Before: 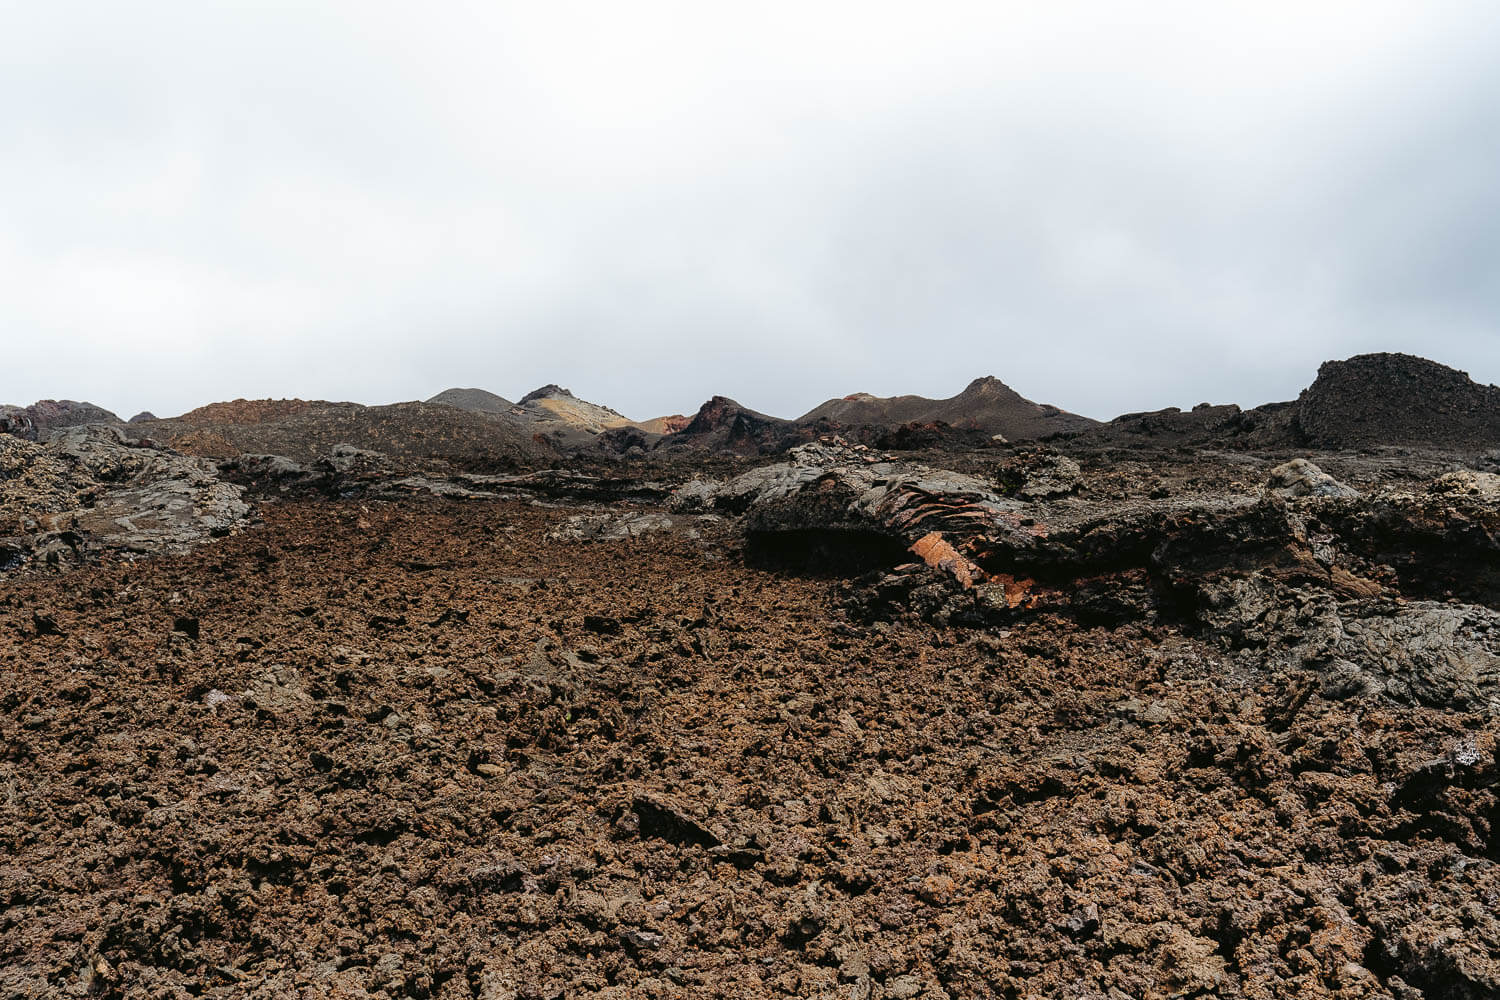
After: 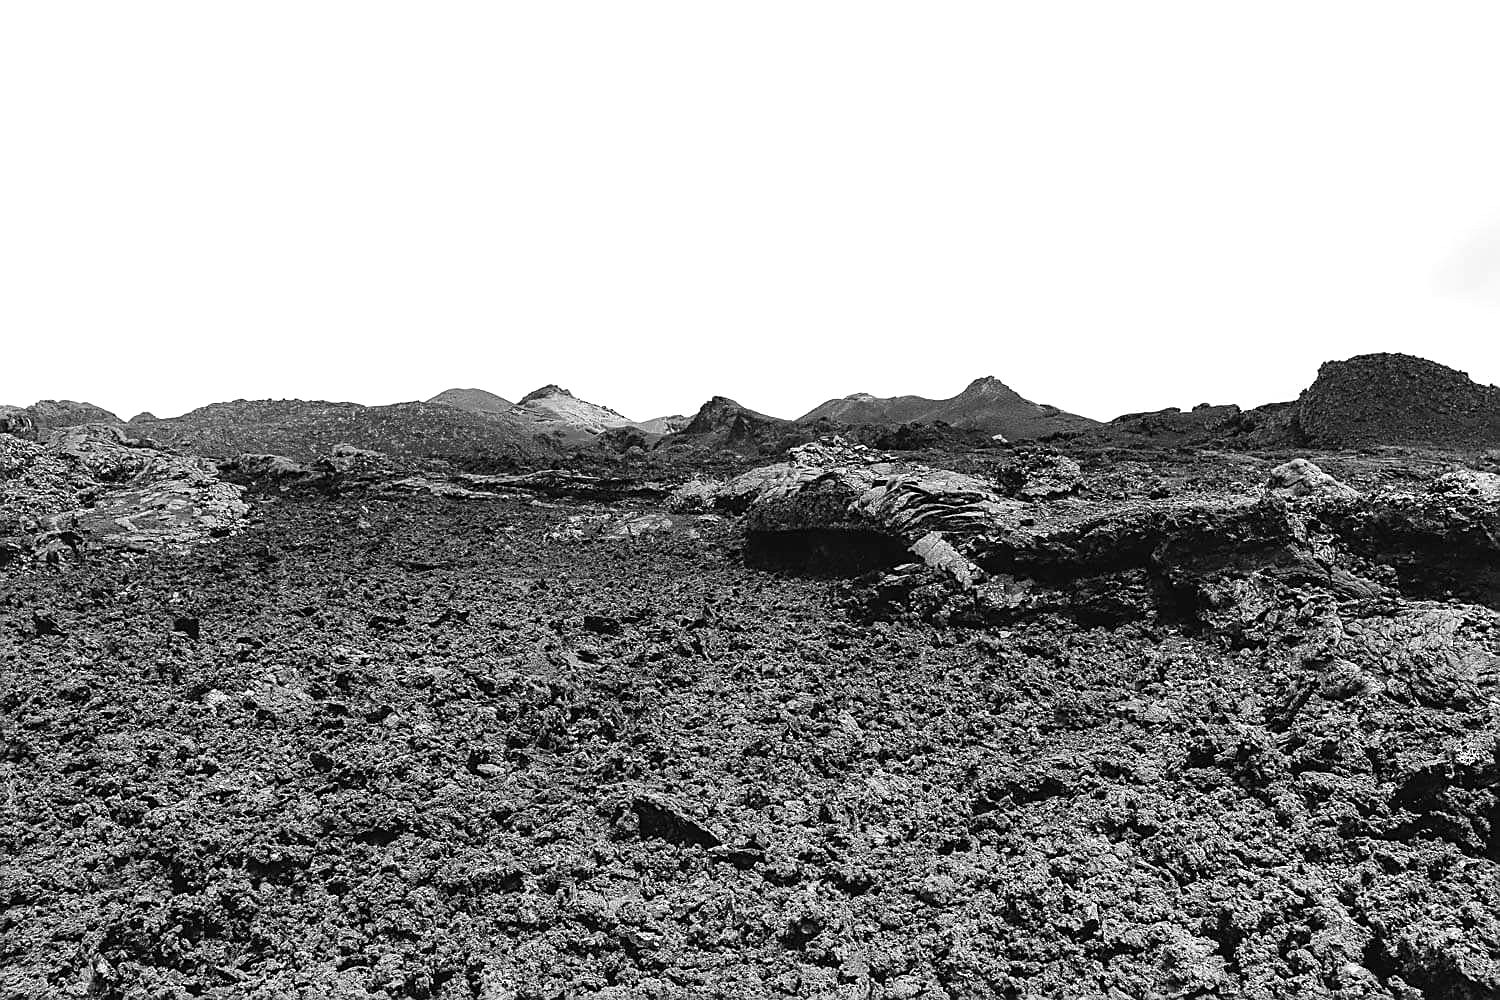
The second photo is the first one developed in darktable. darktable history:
color calibration: output gray [0.21, 0.42, 0.37, 0], gray › normalize channels true, illuminant same as pipeline (D50), adaptation XYZ, x 0.346, y 0.359, gamut compression 0
sharpen: on, module defaults
color zones: curves: ch0 [(0.25, 0.5) (0.347, 0.092) (0.75, 0.5)]; ch1 [(0.25, 0.5) (0.33, 0.51) (0.75, 0.5)]
exposure: black level correction 0, exposure 0.877 EV, compensate exposure bias true, compensate highlight preservation false
